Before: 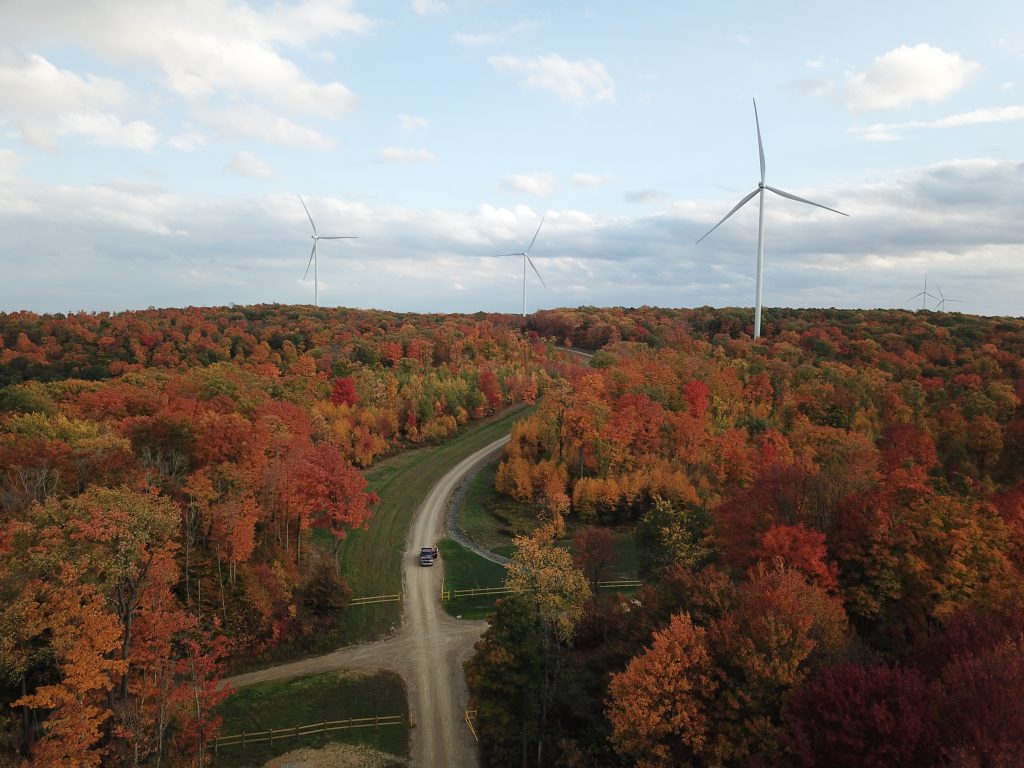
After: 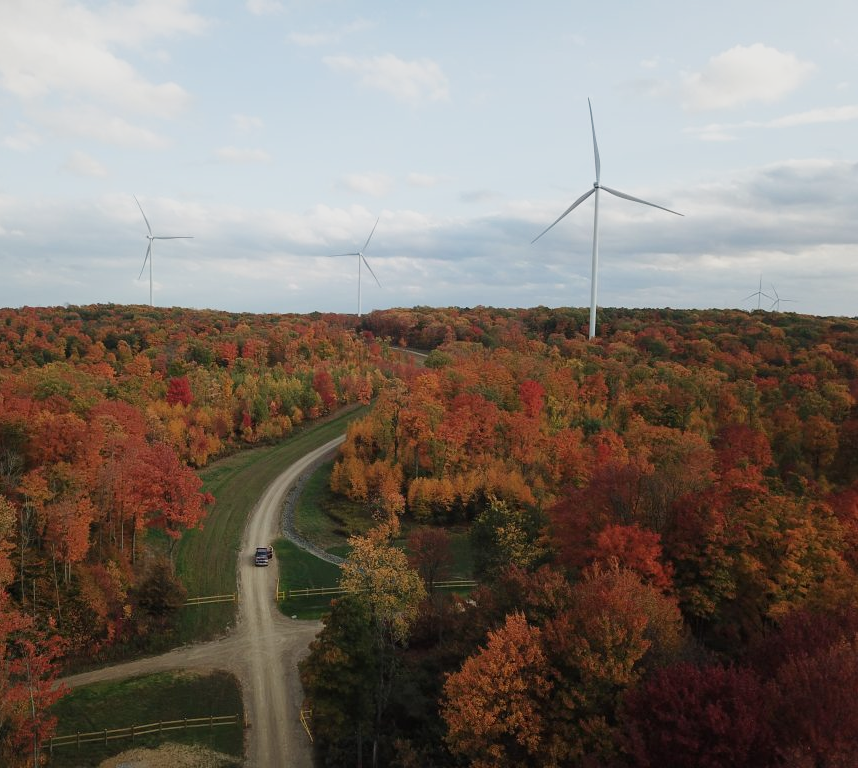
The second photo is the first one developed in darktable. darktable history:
sigmoid: contrast 1.22, skew 0.65
crop: left 16.145%
